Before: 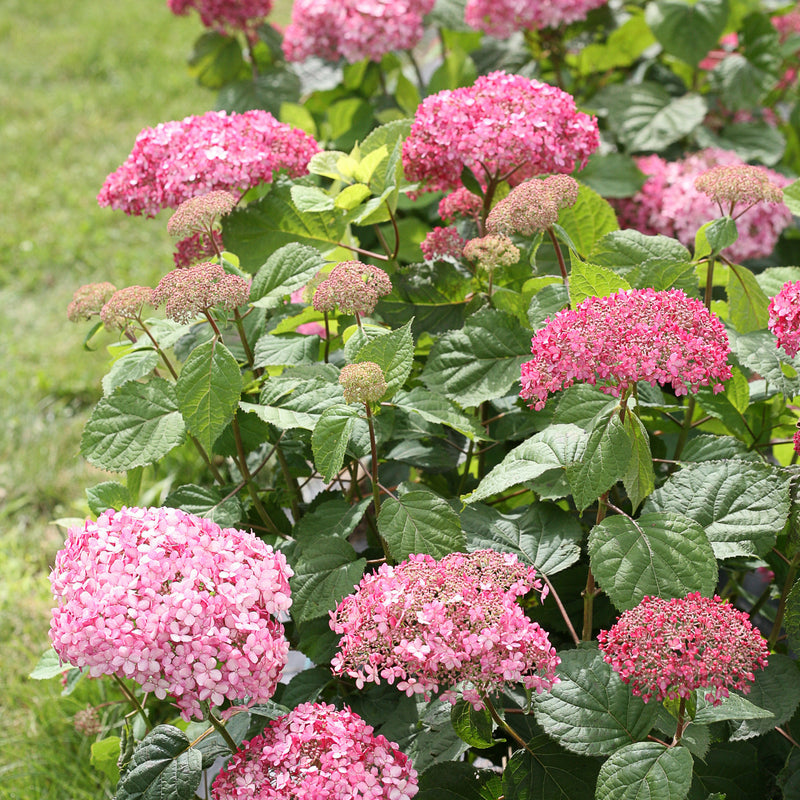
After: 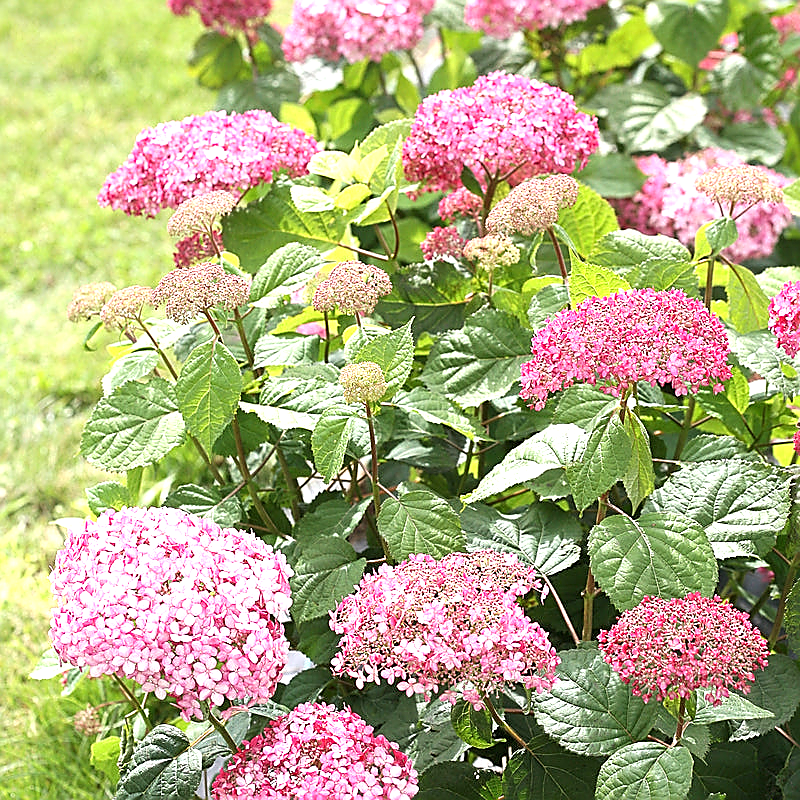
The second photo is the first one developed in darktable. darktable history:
exposure: black level correction 0, exposure 0.9 EV, compensate exposure bias true, compensate highlight preservation false
sharpen: radius 1.4, amount 1.25, threshold 0.7
